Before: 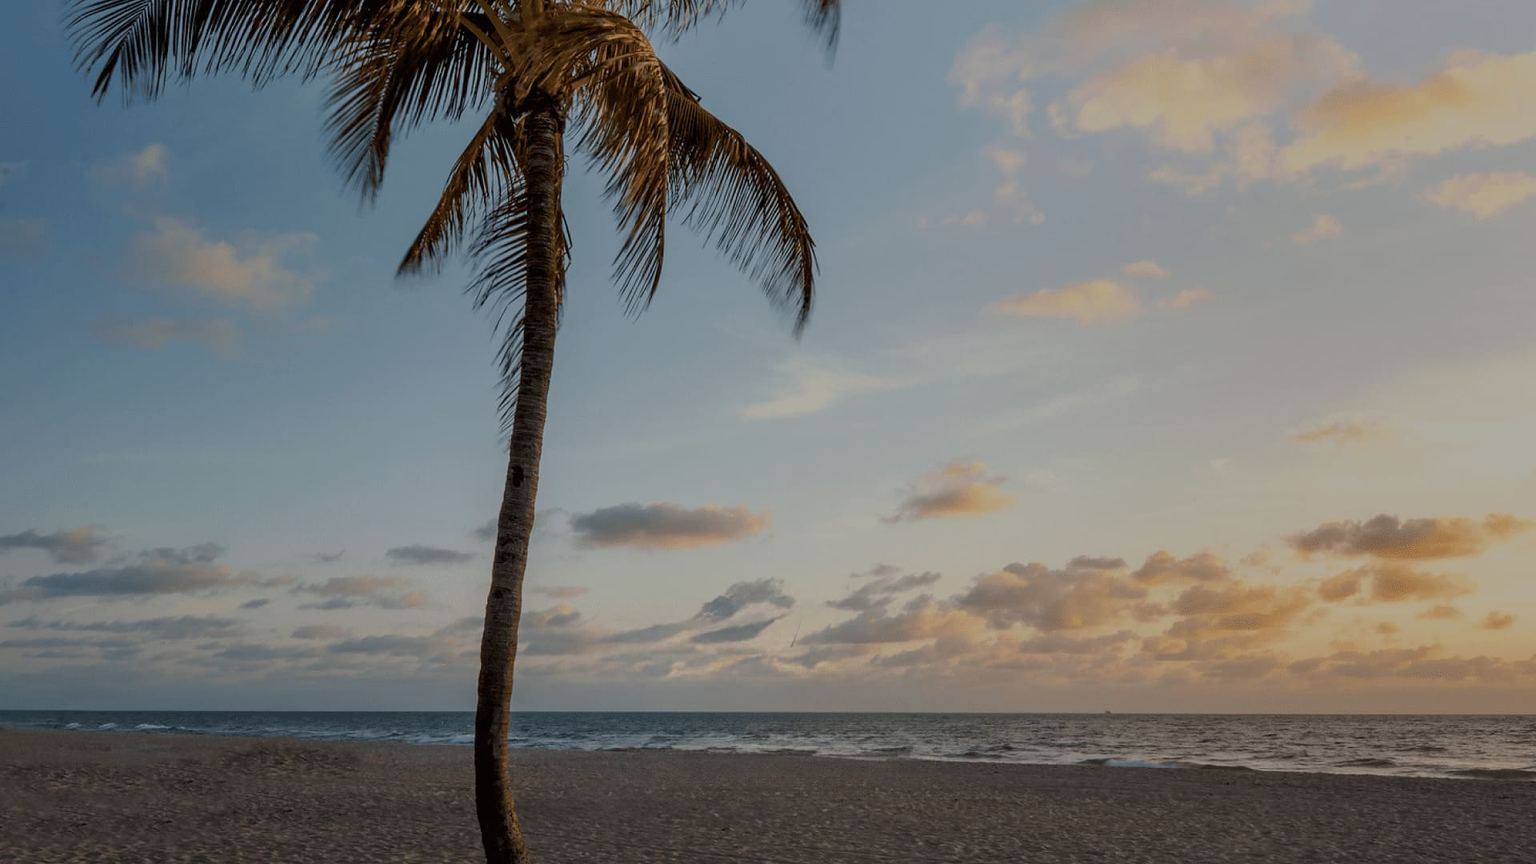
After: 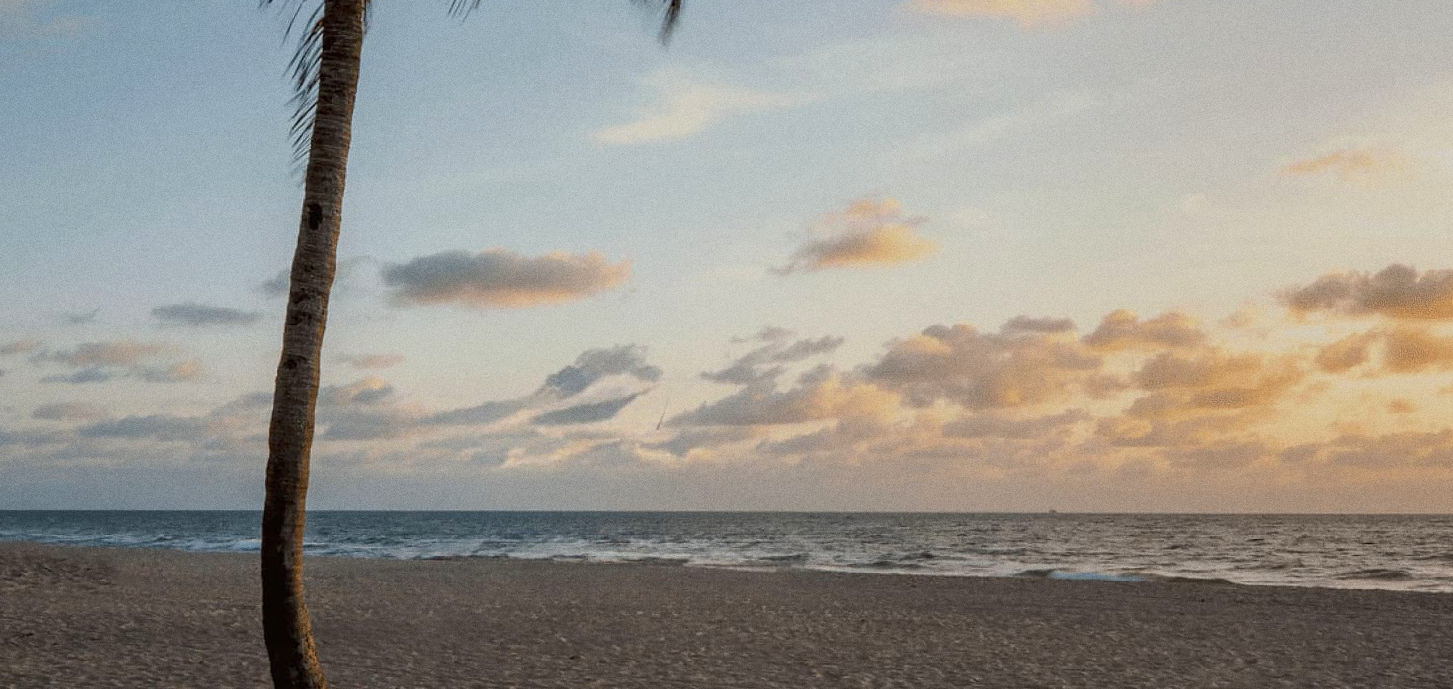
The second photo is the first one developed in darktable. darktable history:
crop and rotate: left 17.299%, top 35.115%, right 7.015%, bottom 1.024%
exposure: exposure 0.6 EV, compensate highlight preservation false
grain: strength 26%
white balance: emerald 1
